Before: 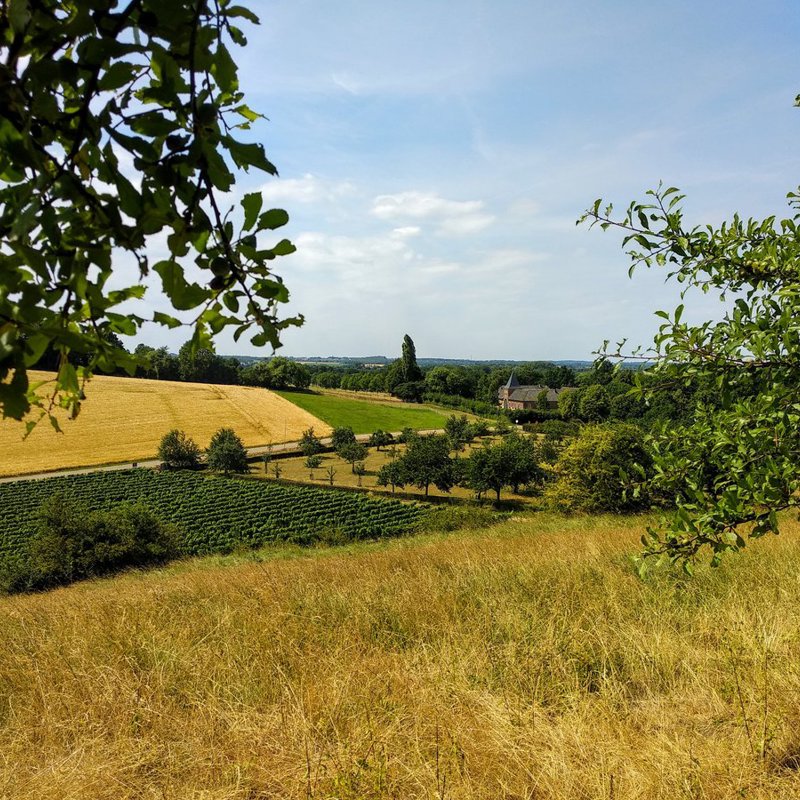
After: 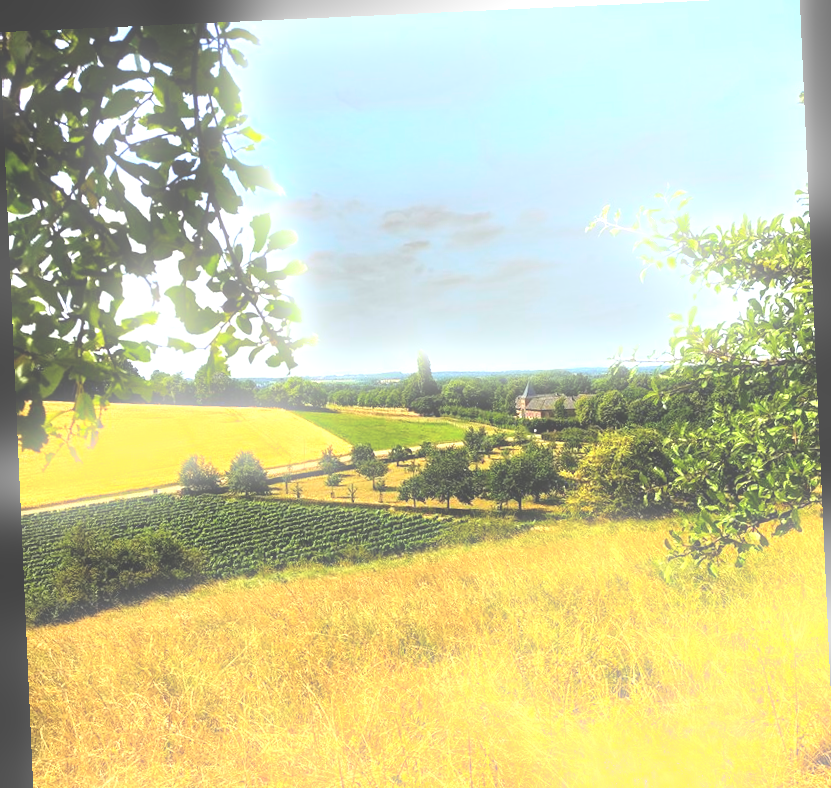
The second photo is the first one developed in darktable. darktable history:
bloom: size 5%, threshold 95%, strength 15%
color balance rgb: on, module defaults
rotate and perspective: rotation -2.56°, automatic cropping off
exposure: black level correction -0.023, exposure 1.397 EV, compensate highlight preservation false
crop: top 0.448%, right 0.264%, bottom 5.045%
